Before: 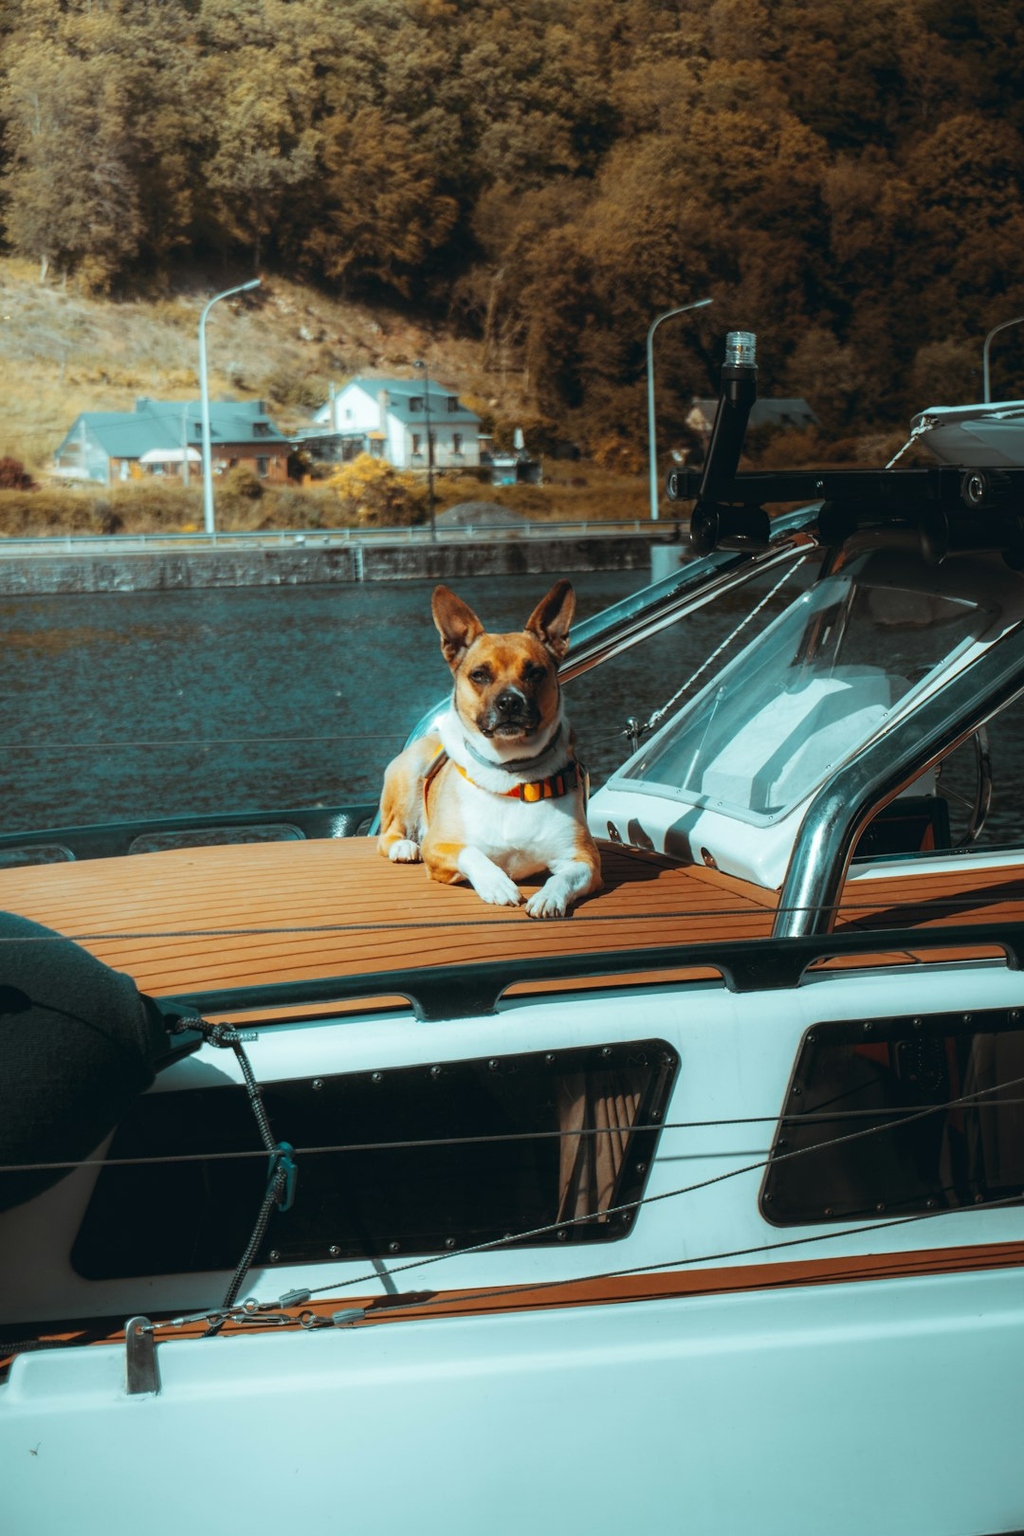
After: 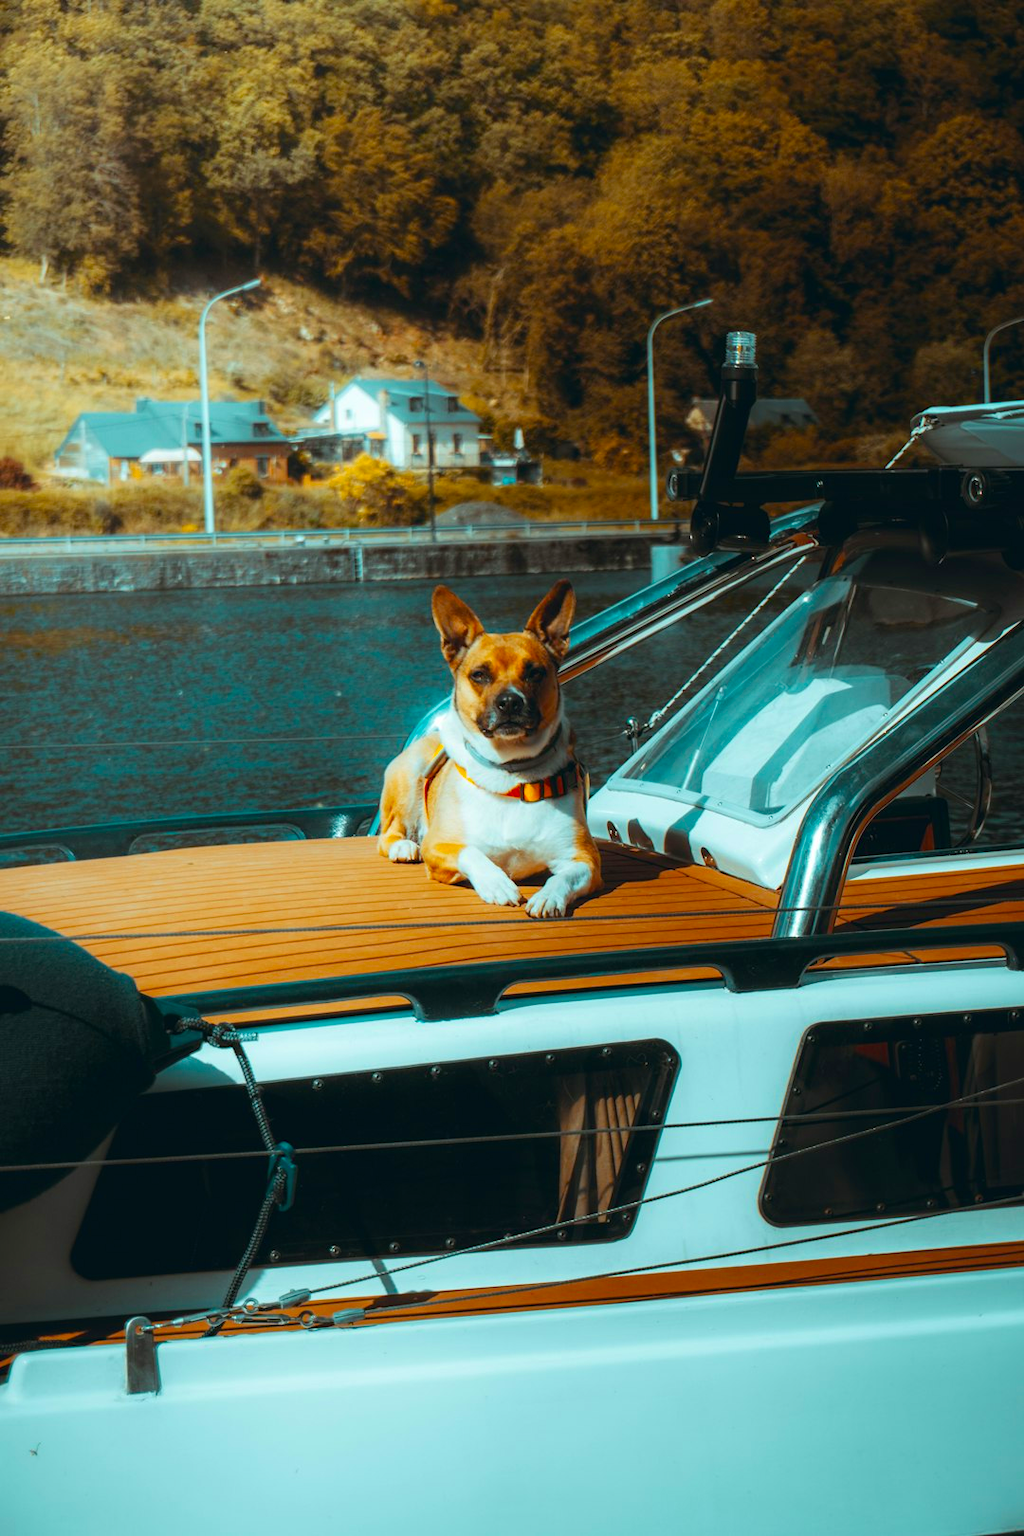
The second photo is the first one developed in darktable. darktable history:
velvia: strength 31.63%, mid-tones bias 0.201
